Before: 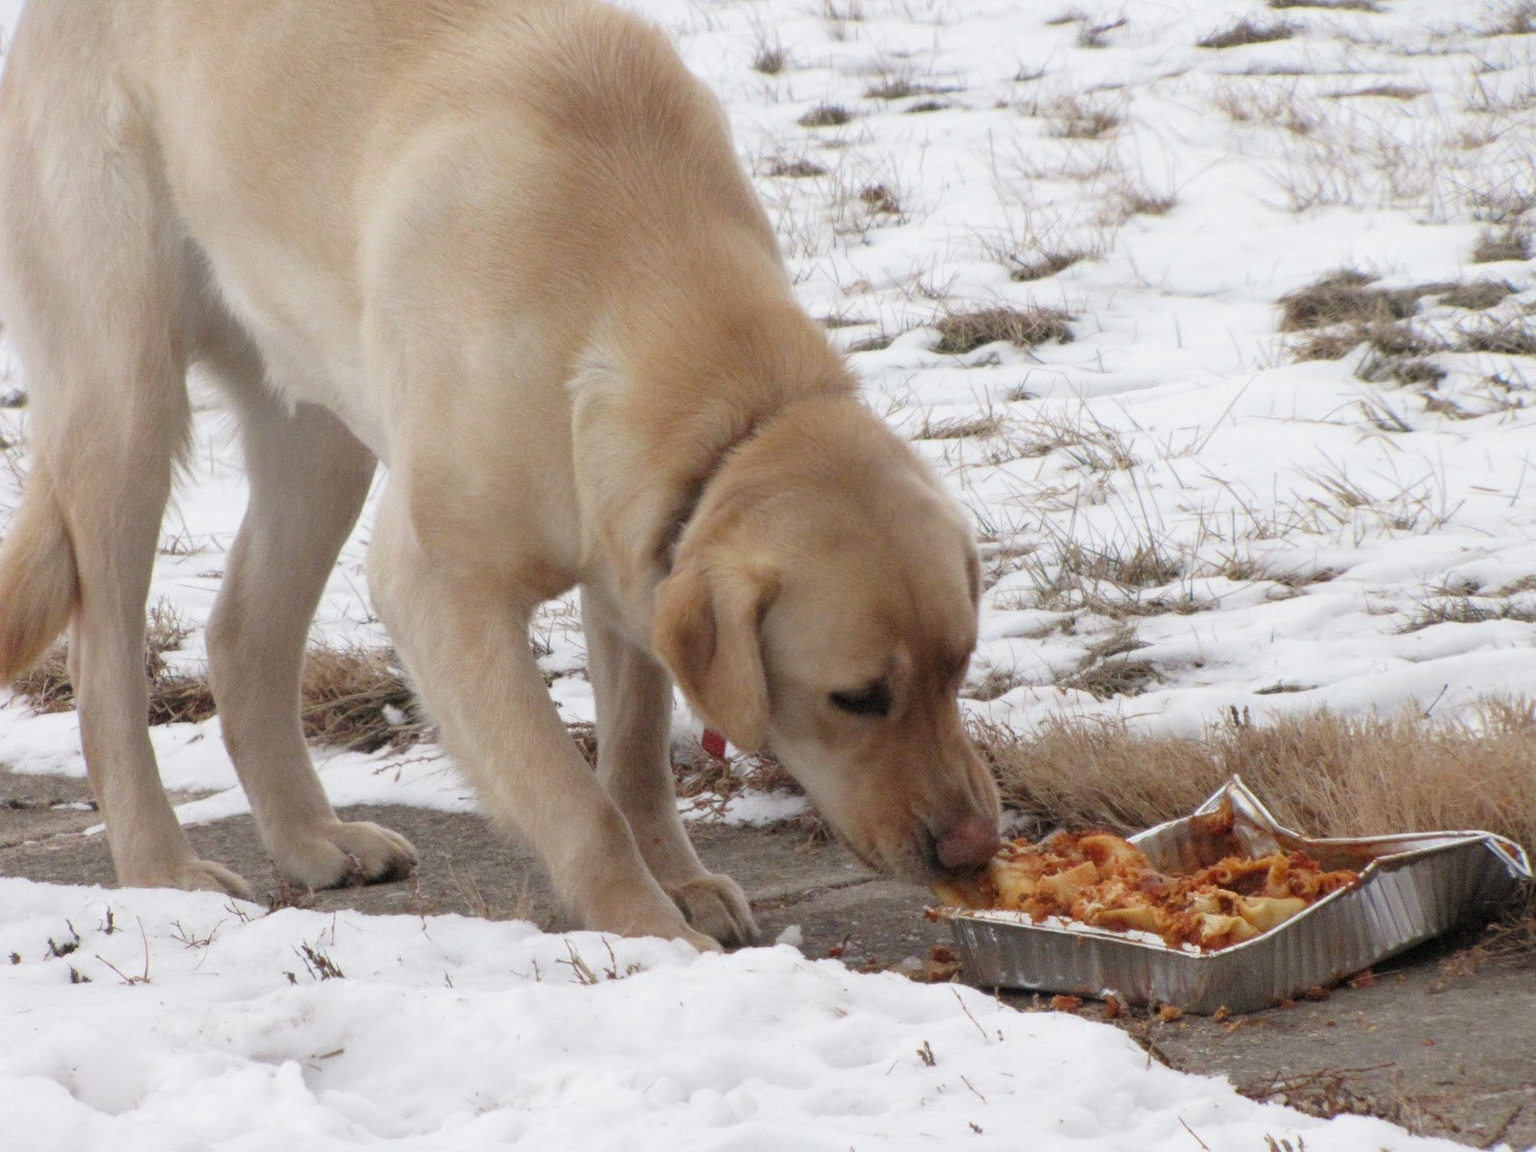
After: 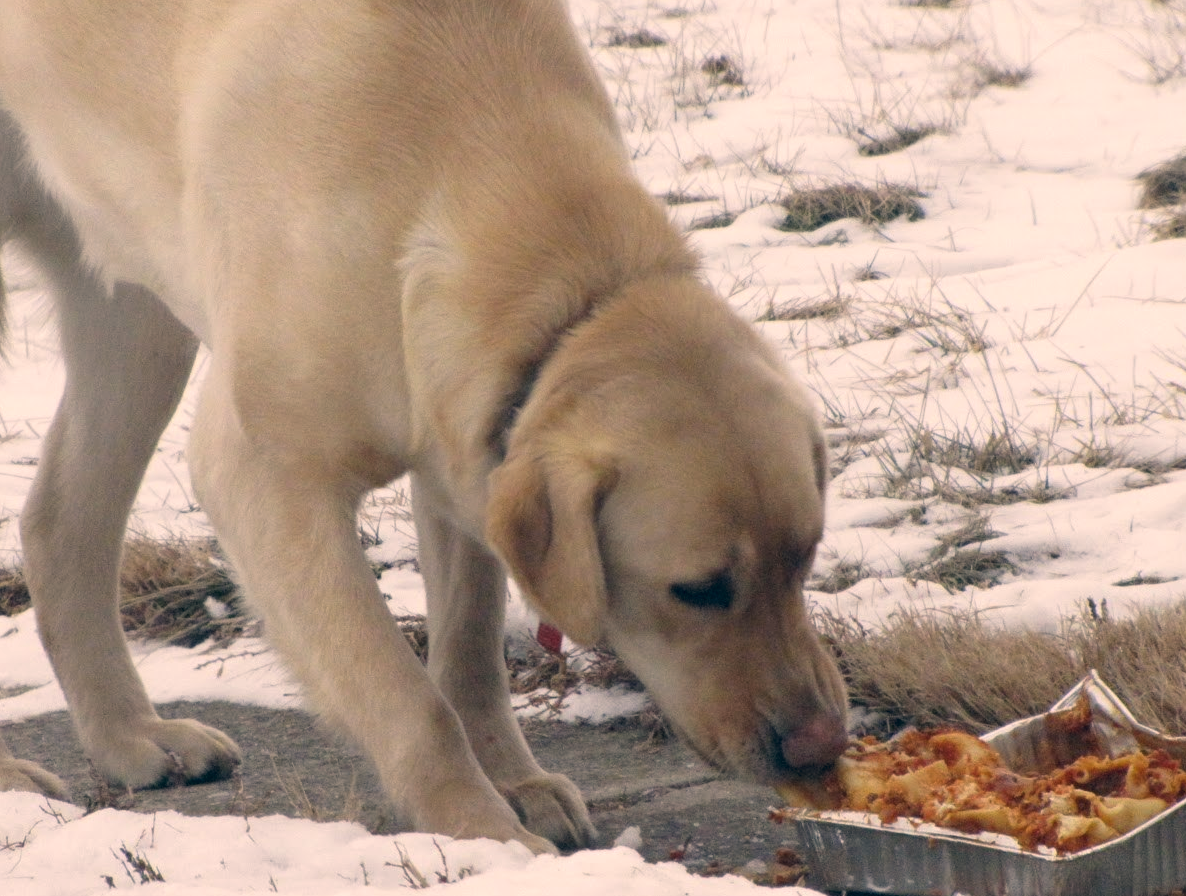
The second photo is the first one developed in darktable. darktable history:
crop and rotate: left 12.153%, top 11.472%, right 13.697%, bottom 13.817%
contrast brightness saturation: contrast 0.075, saturation 0.018
color correction: highlights a* 10.29, highlights b* 14, shadows a* -10.27, shadows b* -14.86
